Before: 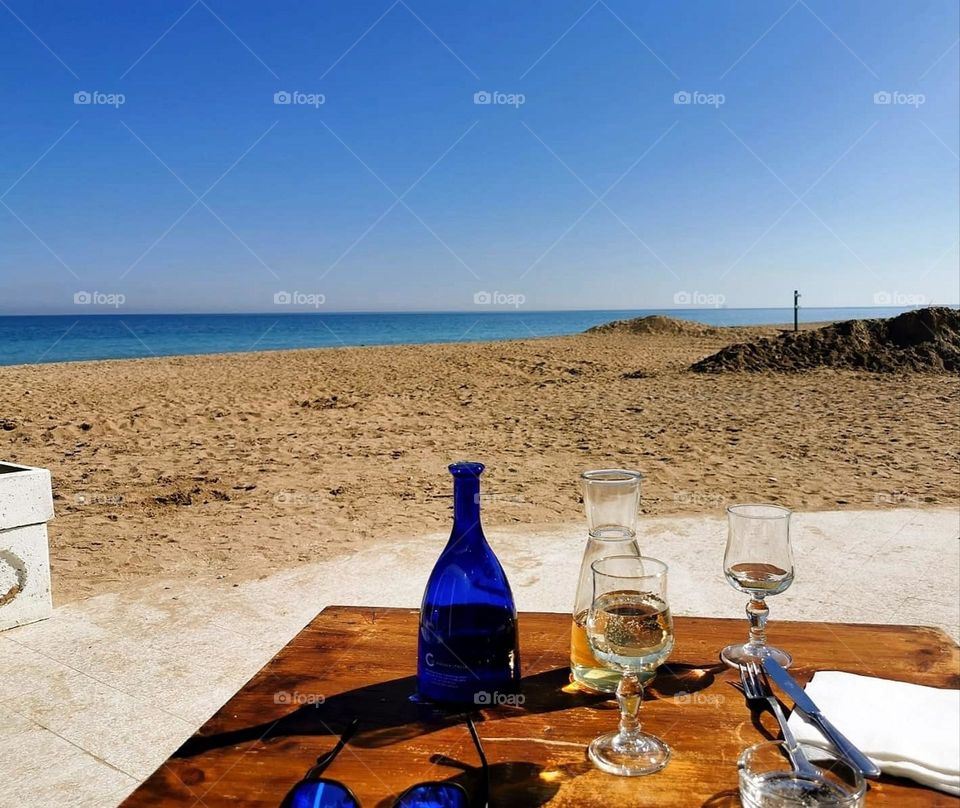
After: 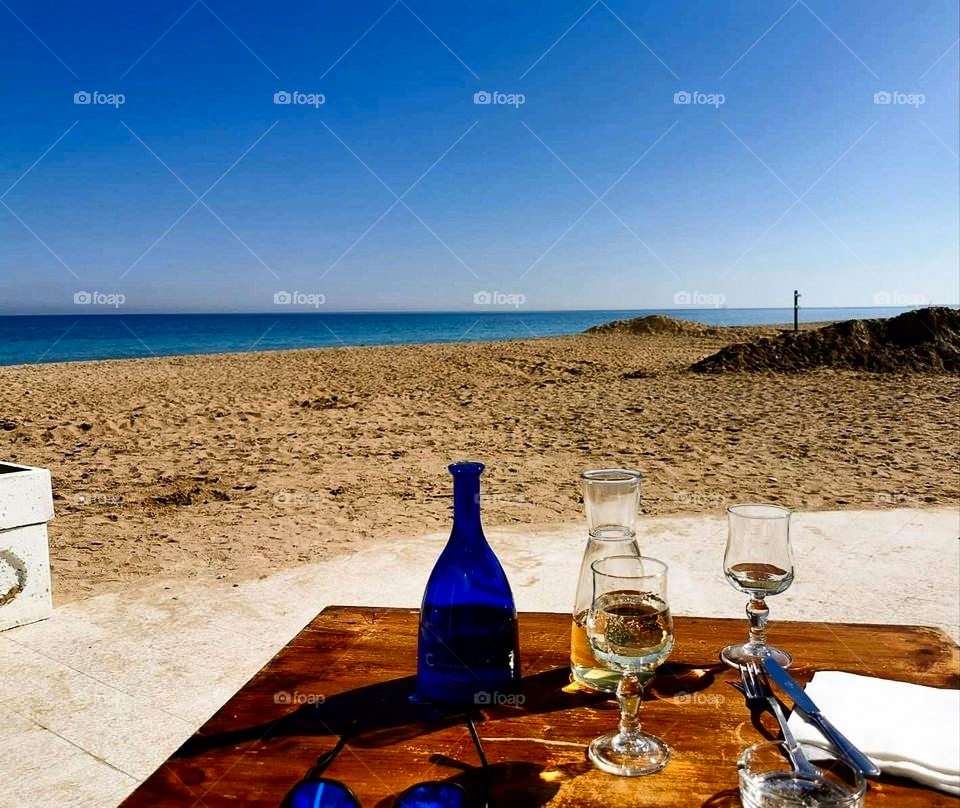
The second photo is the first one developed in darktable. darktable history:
exposure: black level correction 0, exposure 0 EV, compensate highlight preservation false
contrast brightness saturation: contrast 0.204, brightness -0.115, saturation 0.097
